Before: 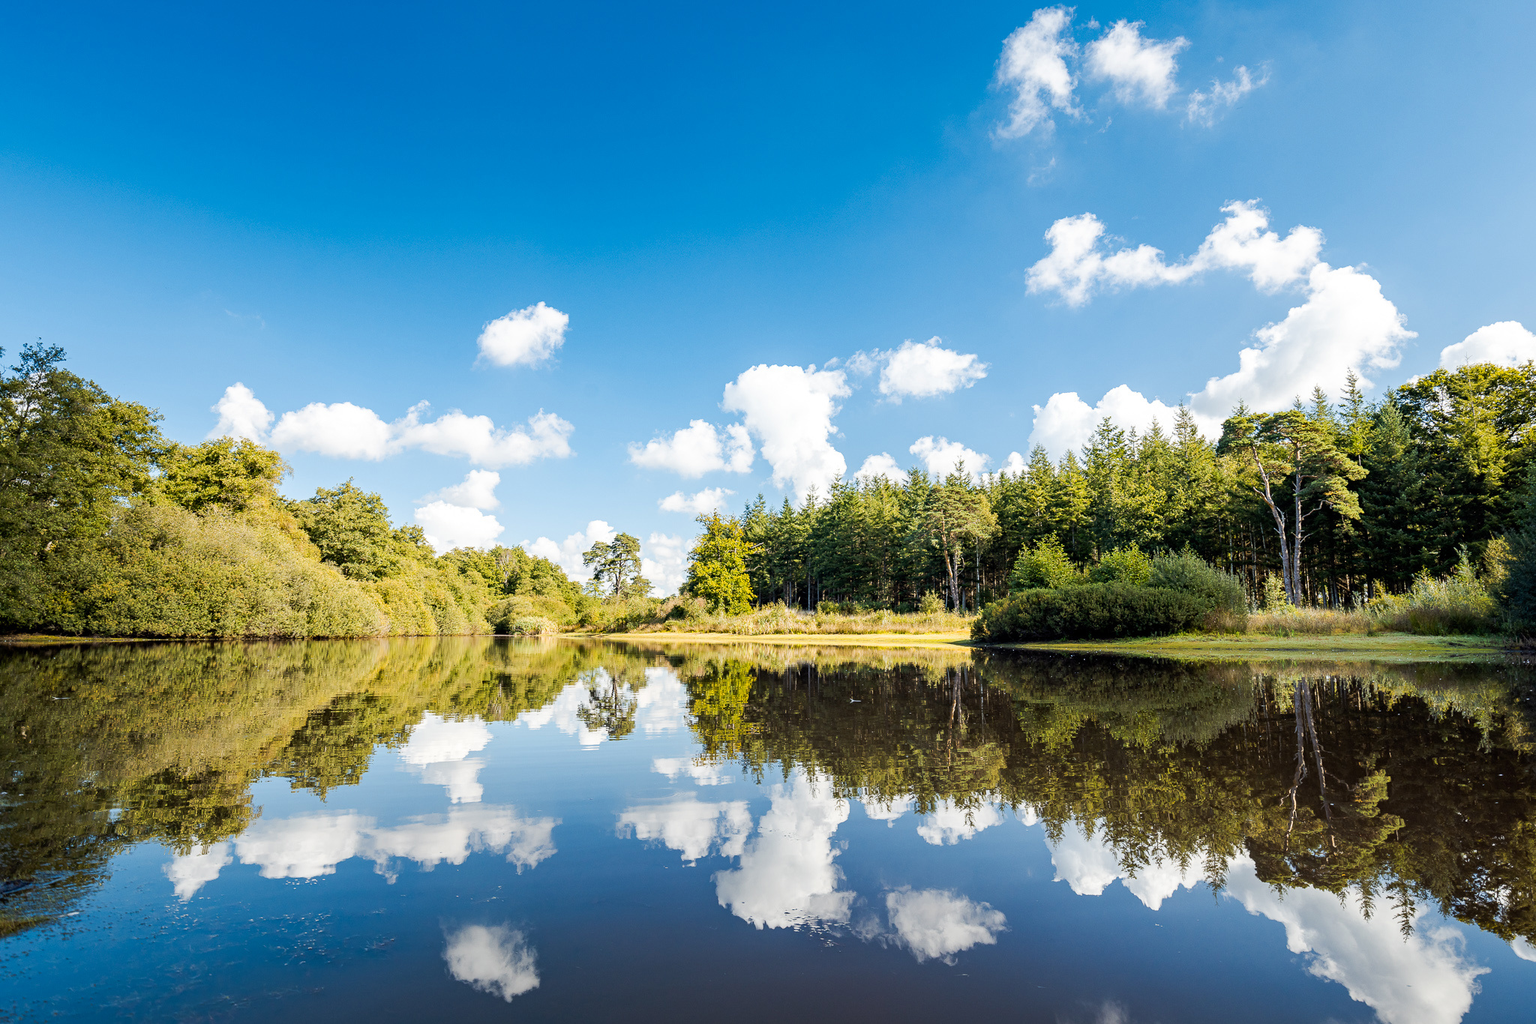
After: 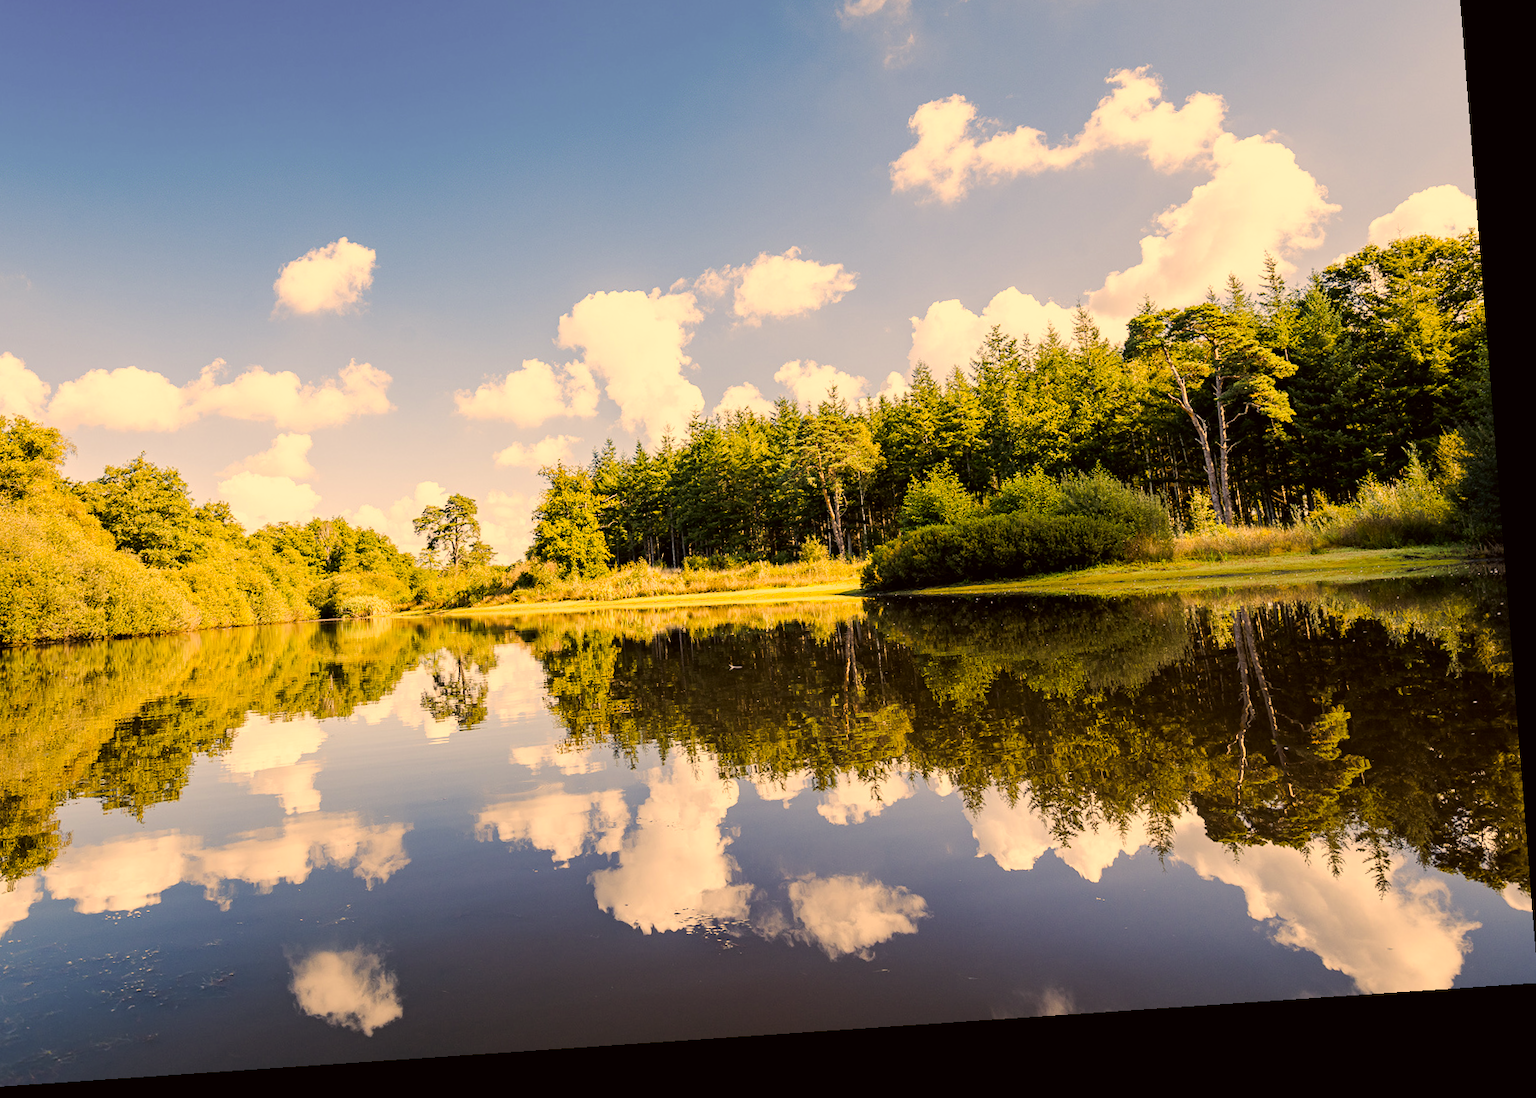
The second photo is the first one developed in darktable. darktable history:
crop: left 16.315%, top 14.246%
rotate and perspective: rotation -4.2°, shear 0.006, automatic cropping off
color correction: highlights a* 17.94, highlights b* 35.39, shadows a* 1.48, shadows b* 6.42, saturation 1.01
tone curve: curves: ch0 [(0, 0) (0.08, 0.056) (0.4, 0.4) (0.6, 0.612) (0.92, 0.924) (1, 1)], color space Lab, linked channels, preserve colors none
